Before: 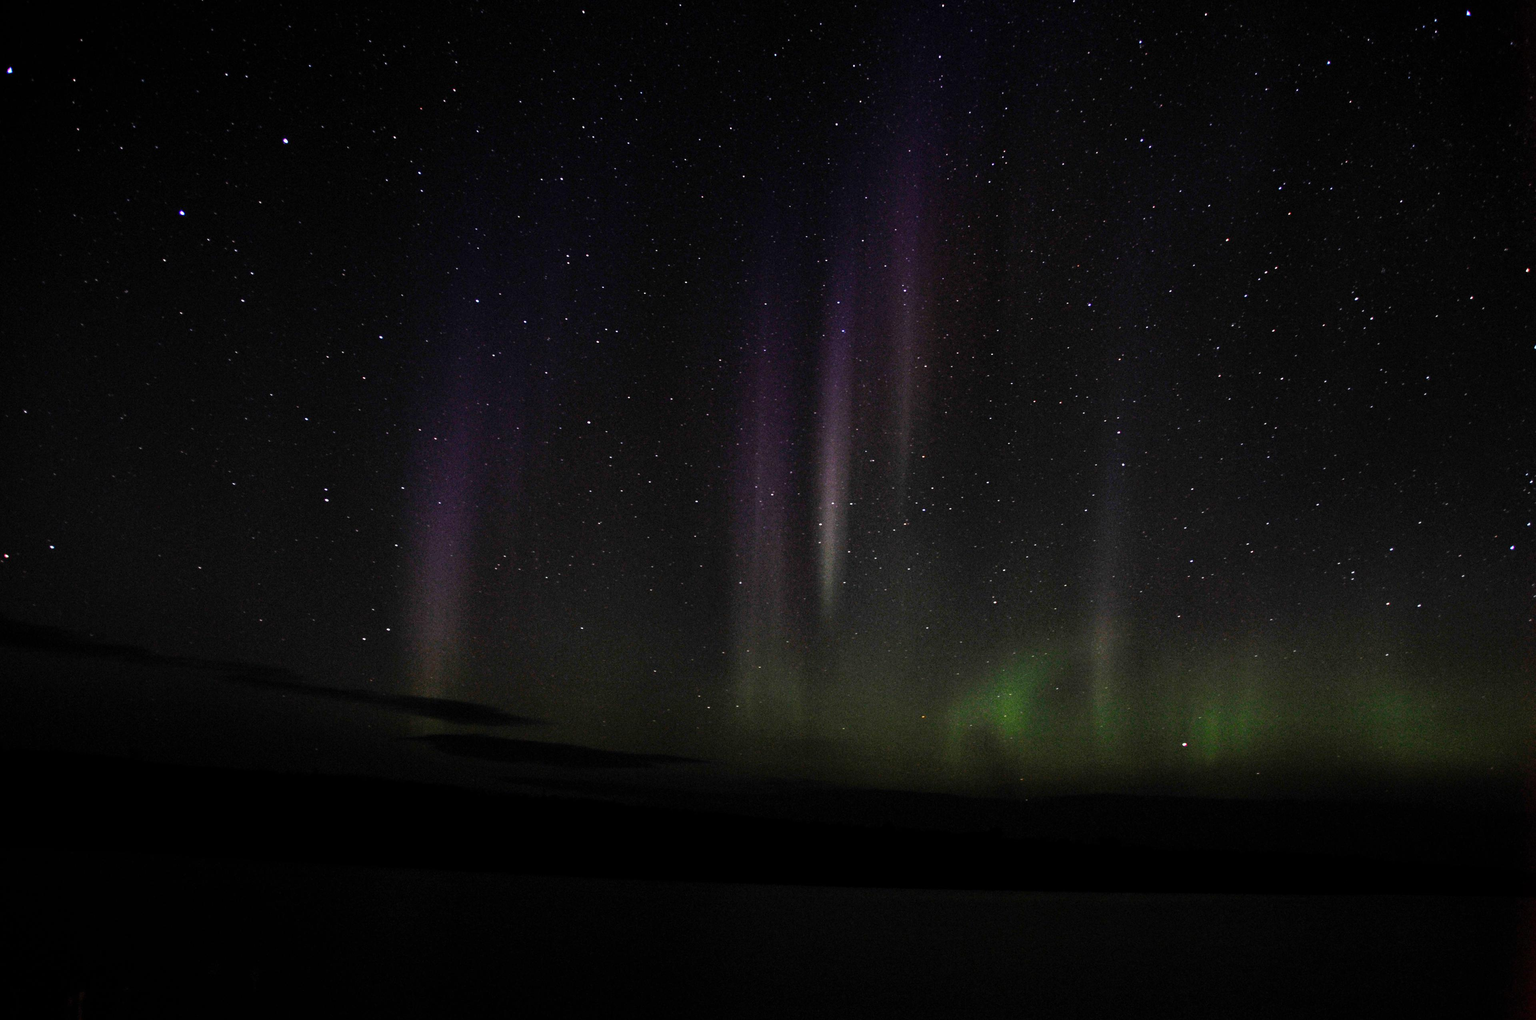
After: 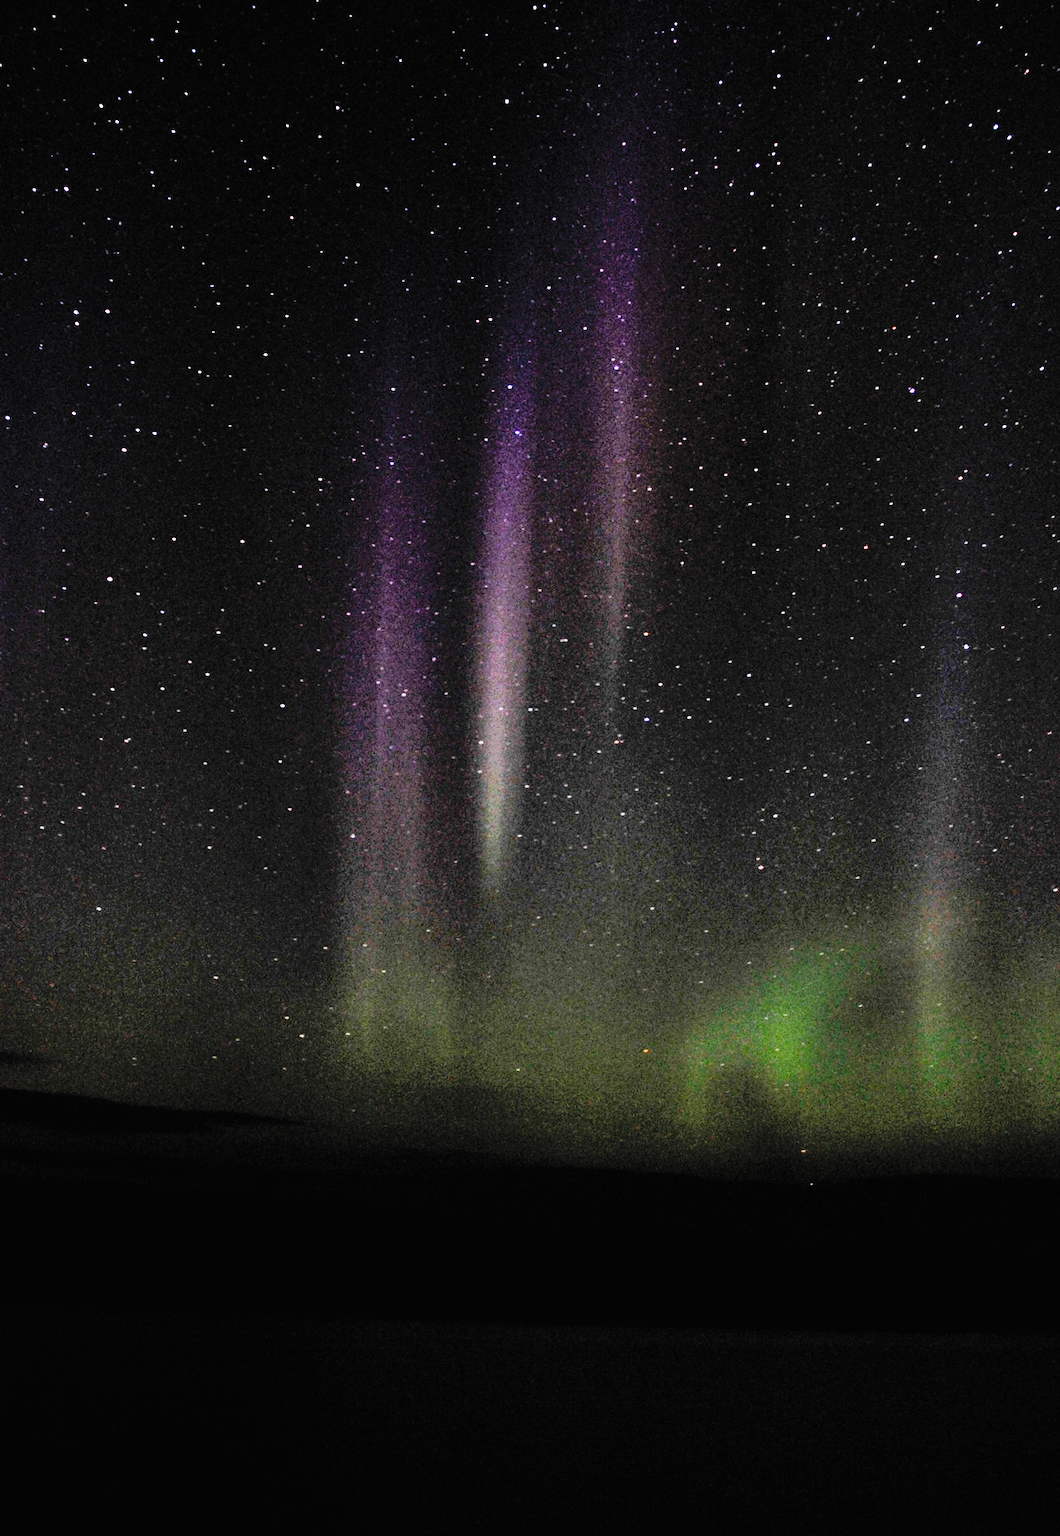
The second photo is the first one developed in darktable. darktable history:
filmic rgb: black relative exposure -7.35 EV, white relative exposure 5.07 EV, hardness 3.19, preserve chrominance no, color science v5 (2021)
color balance rgb: perceptual saturation grading › global saturation 0.352%, perceptual saturation grading › highlights -19.826%, perceptual saturation grading › shadows 19.527%, global vibrance 9.278%
contrast brightness saturation: brightness 0.126
crop: left 33.9%, top 6.011%, right 22.884%
shadows and highlights: highlights color adjustment 39.37%, low approximation 0.01, soften with gaussian
exposure: black level correction 0, exposure 0.302 EV, compensate highlight preservation false
tone equalizer: edges refinement/feathering 500, mask exposure compensation -1.57 EV, preserve details no
